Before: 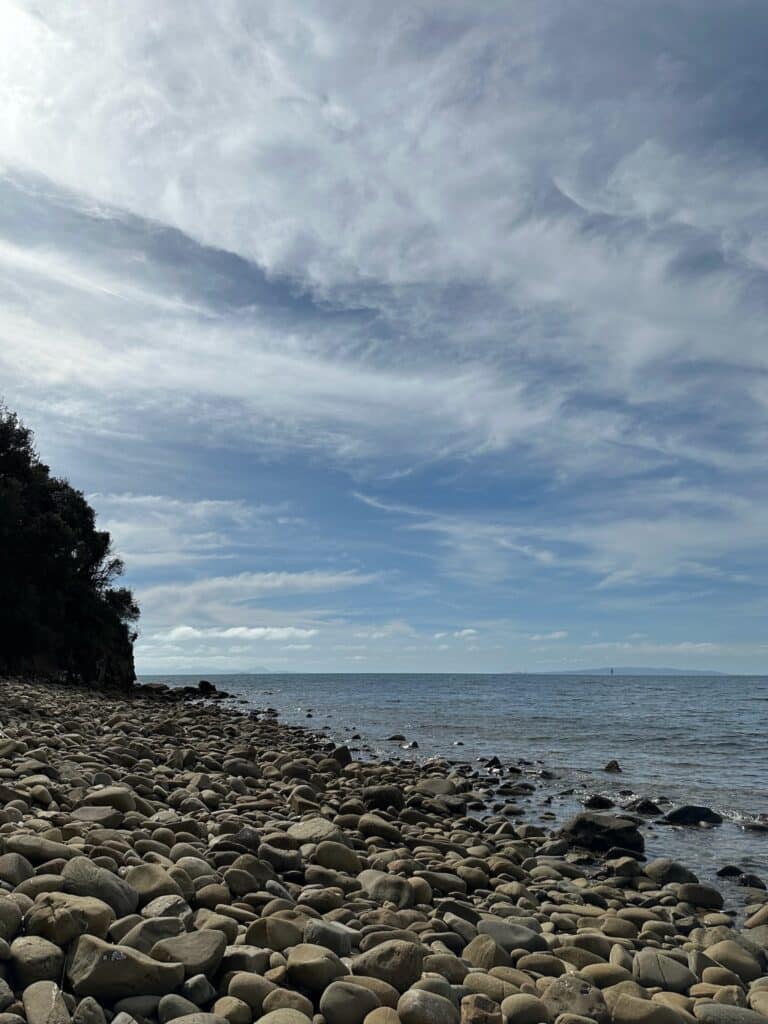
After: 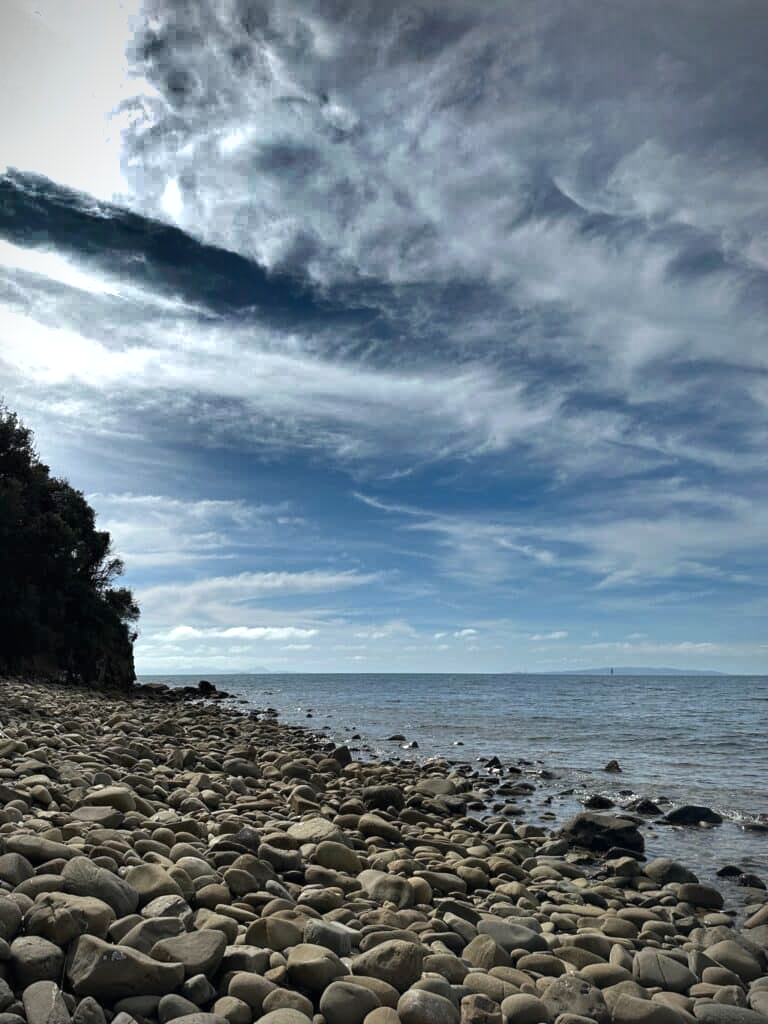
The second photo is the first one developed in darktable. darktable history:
shadows and highlights: shadows 19.13, highlights -83.41, soften with gaussian
exposure: black level correction 0, exposure 0.5 EV, compensate exposure bias true, compensate highlight preservation false
vignetting: fall-off start 74.49%, fall-off radius 65.9%, brightness -0.628, saturation -0.68
